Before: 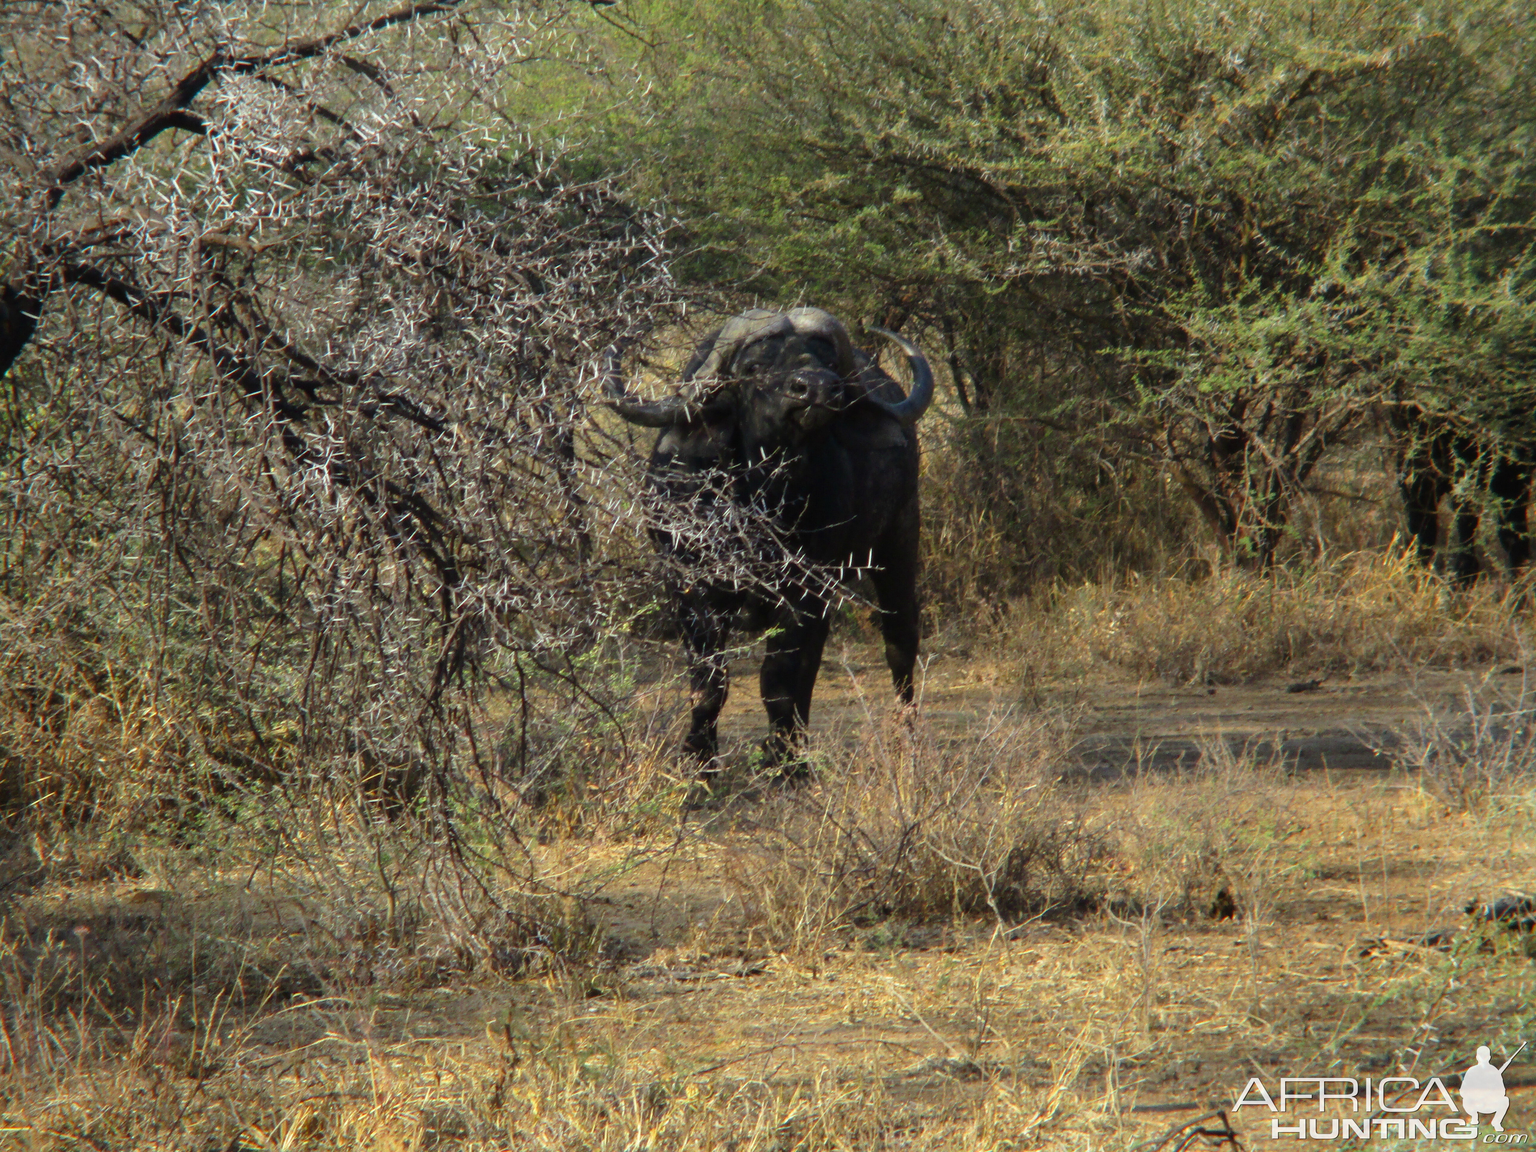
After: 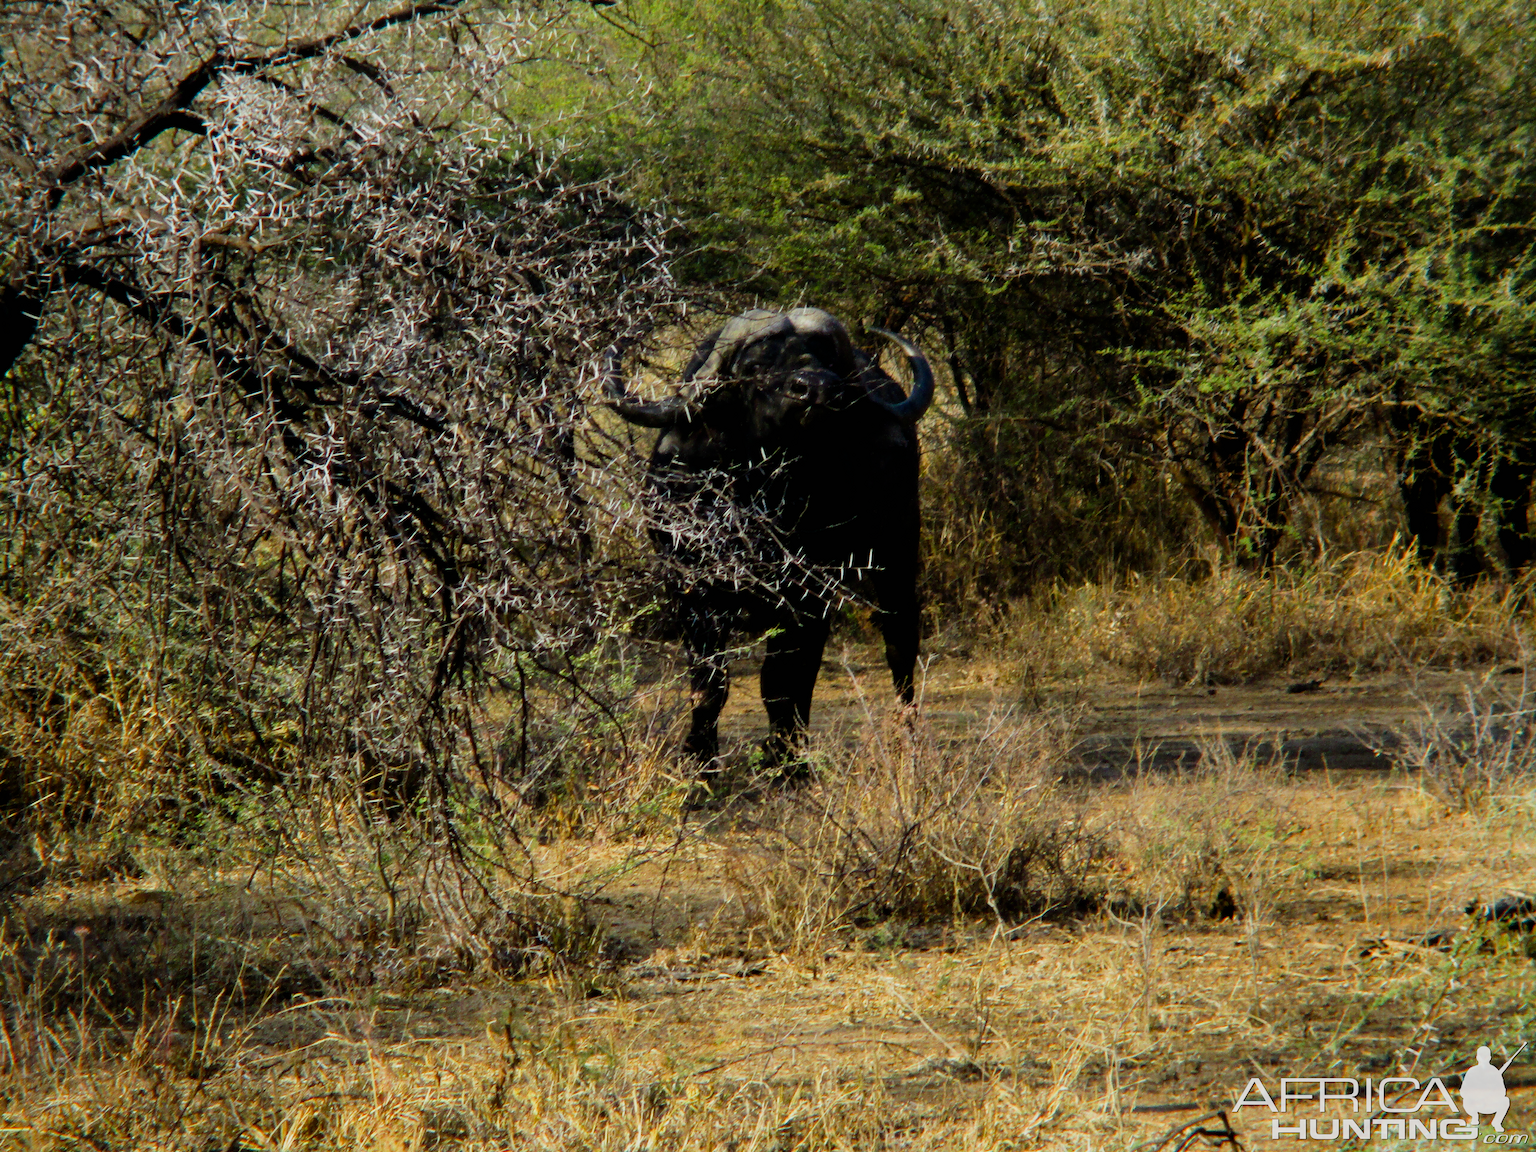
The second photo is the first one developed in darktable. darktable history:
sigmoid: contrast 1.7
exposure: black level correction 0.009, exposure -0.159 EV, compensate highlight preservation false
